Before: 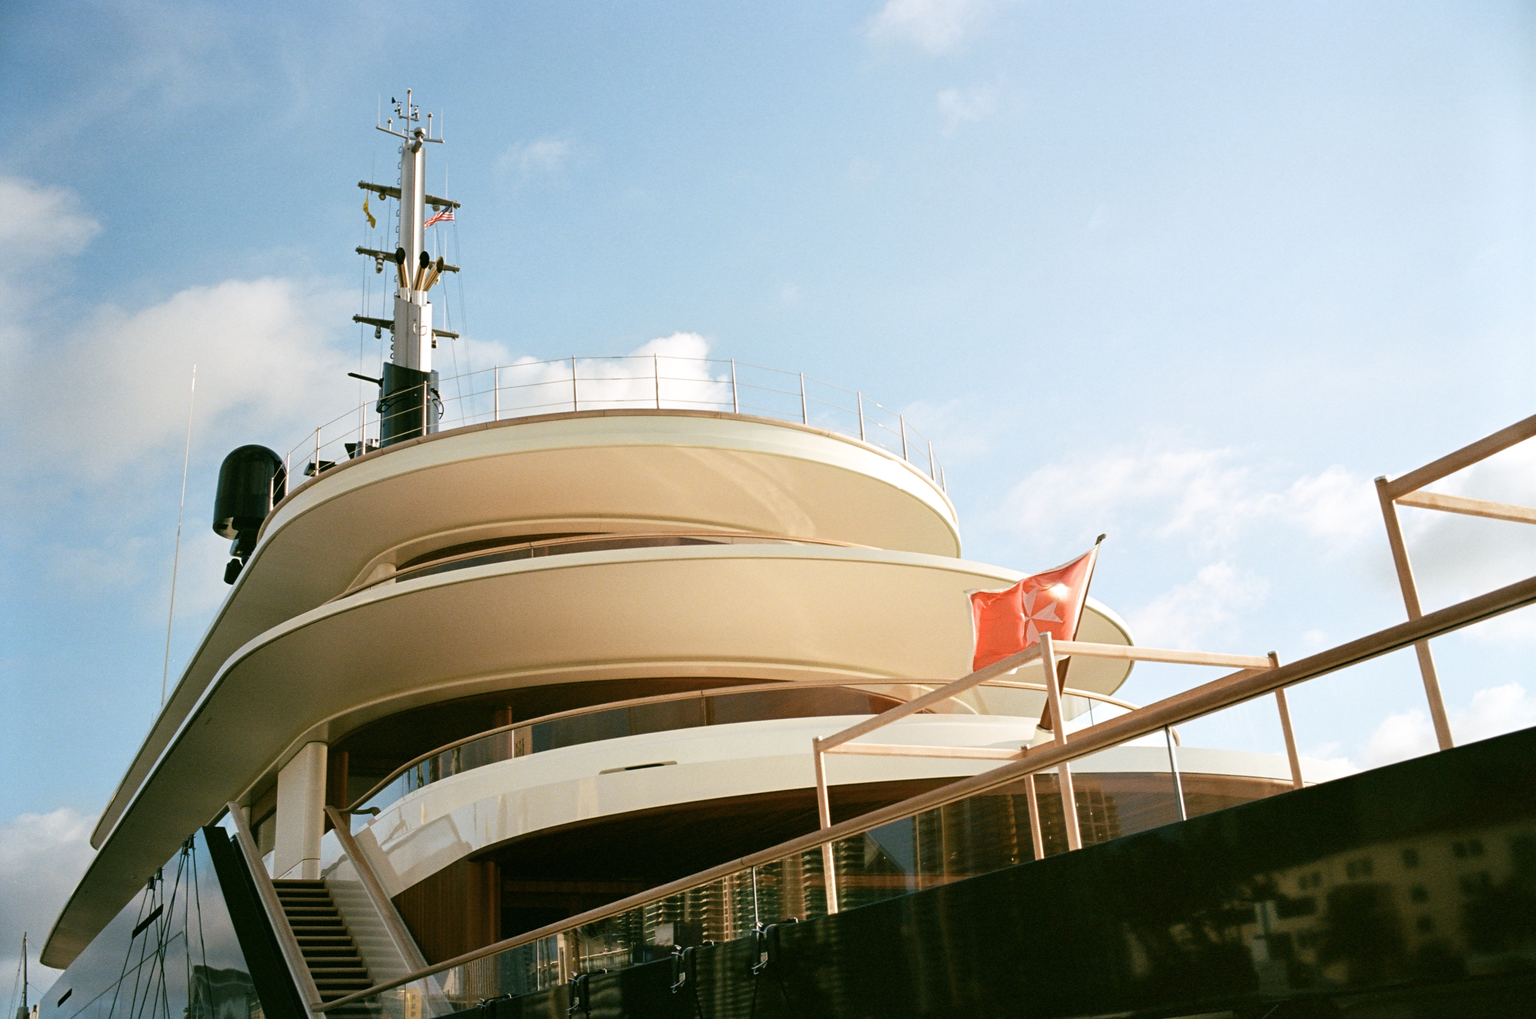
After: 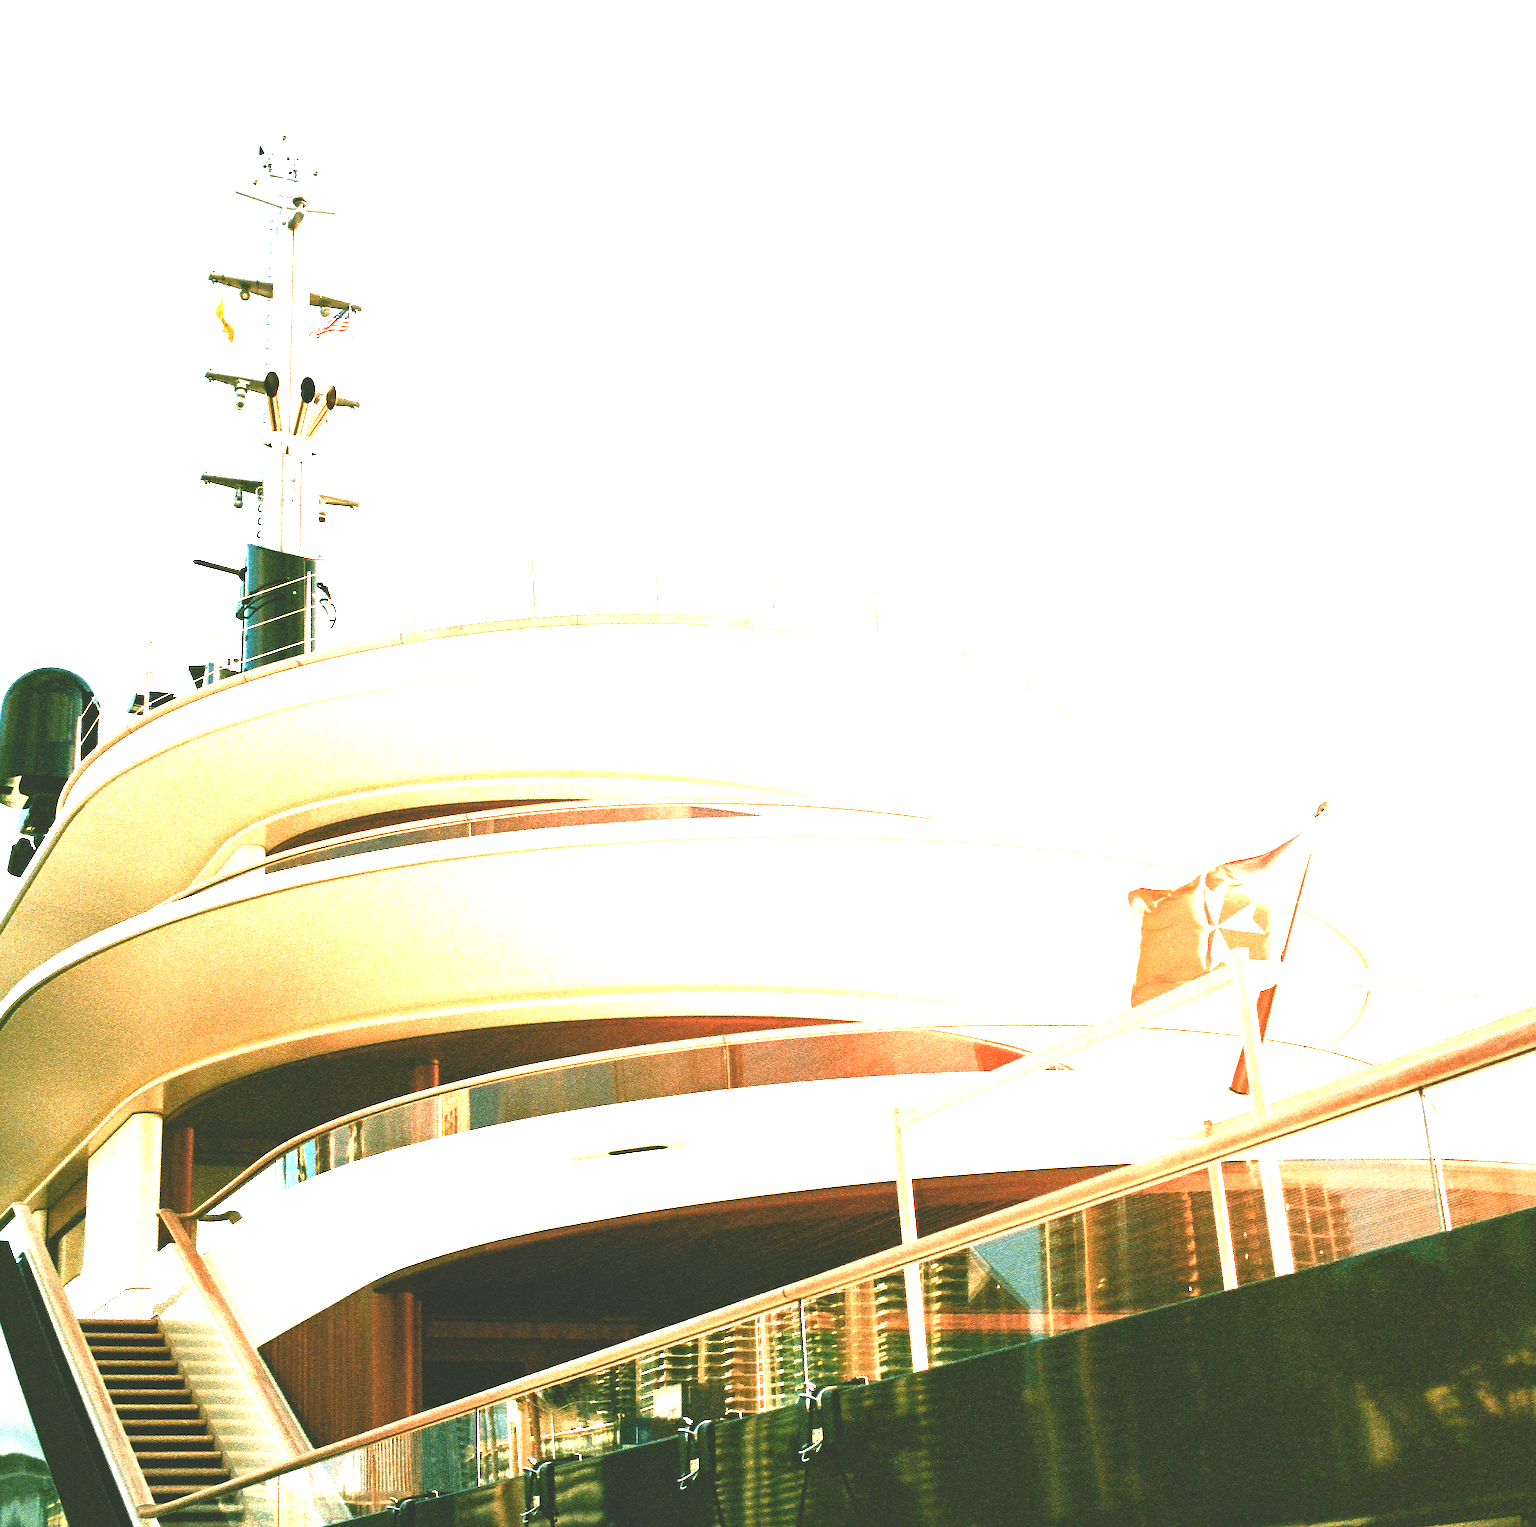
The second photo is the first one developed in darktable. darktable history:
rgb curve: curves: ch0 [(0, 0.186) (0.314, 0.284) (0.775, 0.708) (1, 1)], compensate middle gray true, preserve colors none
exposure: exposure 3 EV, compensate highlight preservation false
color balance: on, module defaults
color balance rgb: perceptual saturation grading › global saturation 35%, perceptual saturation grading › highlights -30%, perceptual saturation grading › shadows 35%, perceptual brilliance grading › global brilliance 3%, perceptual brilliance grading › highlights -3%, perceptual brilliance grading › shadows 3%
shadows and highlights: shadows 25, highlights -25
crop and rotate: left 14.292%, right 19.041%
sharpen: on, module defaults
color zones: curves: ch1 [(0, 0.455) (0.063, 0.455) (0.286, 0.495) (0.429, 0.5) (0.571, 0.5) (0.714, 0.5) (0.857, 0.5) (1, 0.455)]; ch2 [(0, 0.532) (0.063, 0.521) (0.233, 0.447) (0.429, 0.489) (0.571, 0.5) (0.714, 0.5) (0.857, 0.5) (1, 0.532)]
